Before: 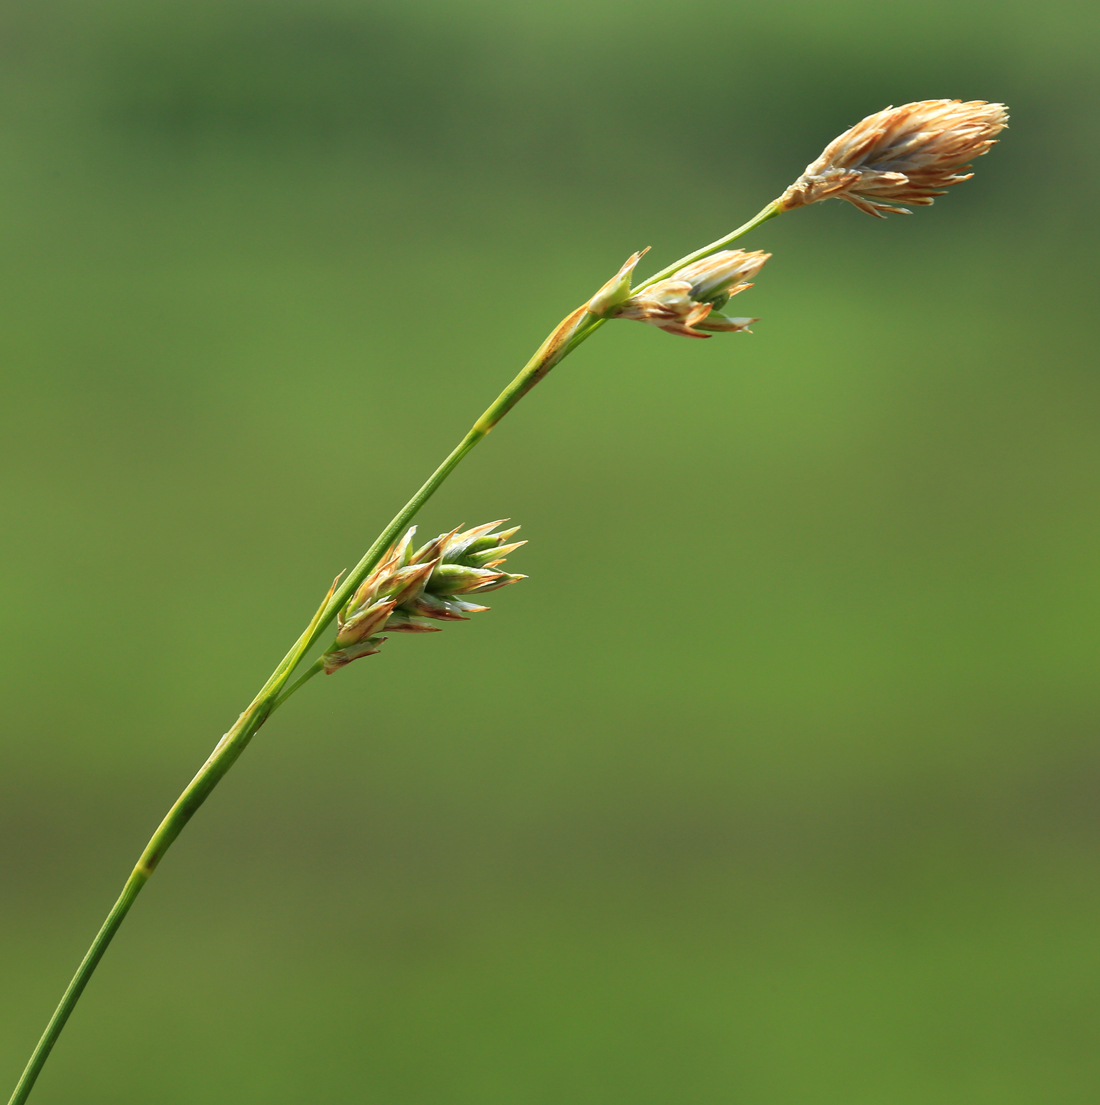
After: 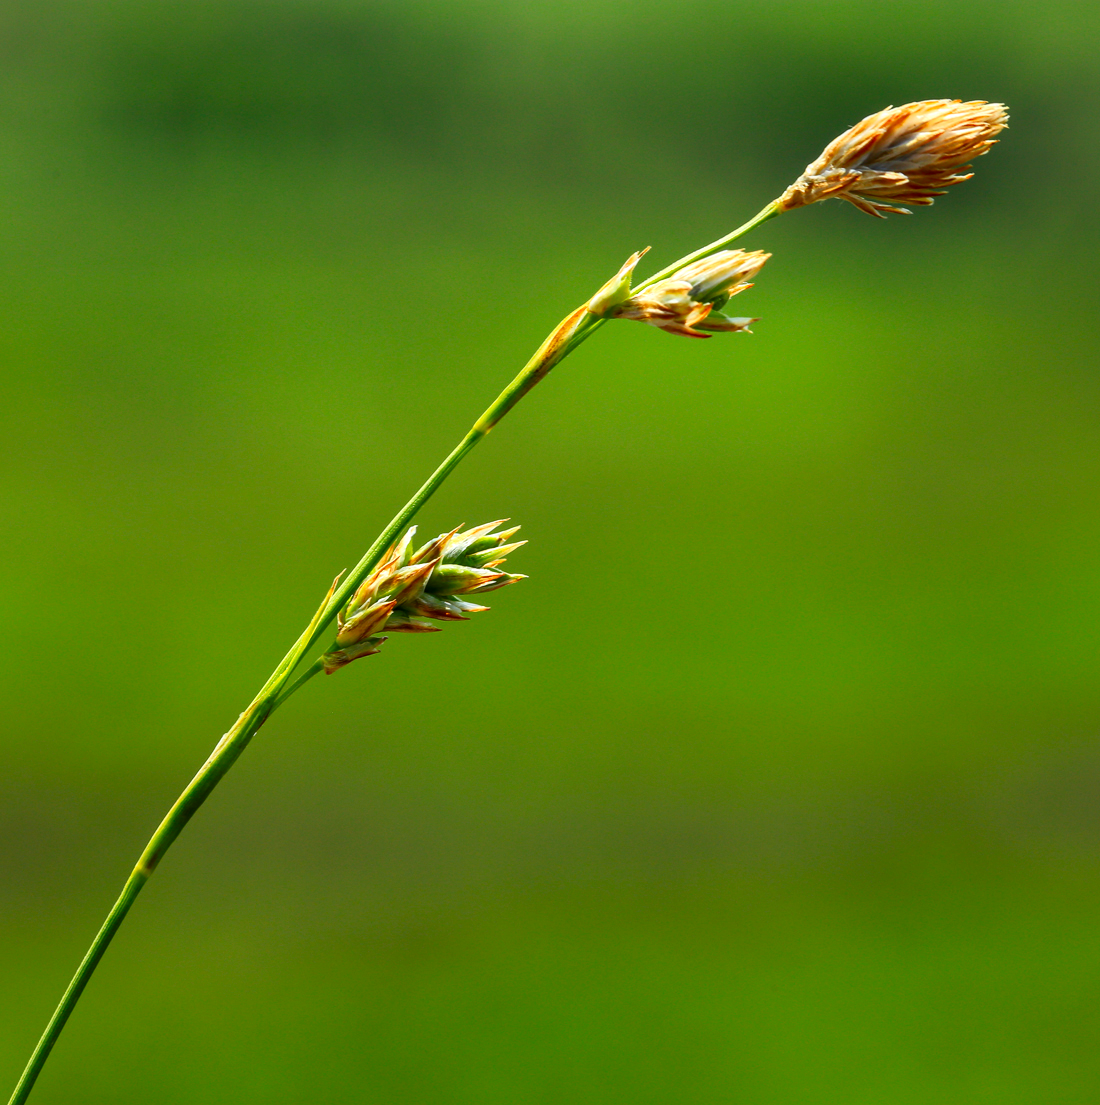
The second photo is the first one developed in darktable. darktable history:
color balance rgb: shadows fall-off 101%, linear chroma grading › mid-tones 7.63%, perceptual saturation grading › mid-tones 11.68%, mask middle-gray fulcrum 22.45%, global vibrance 10.11%, saturation formula JzAzBz (2021)
local contrast: on, module defaults
contrast brightness saturation: contrast 0.16, saturation 0.32
